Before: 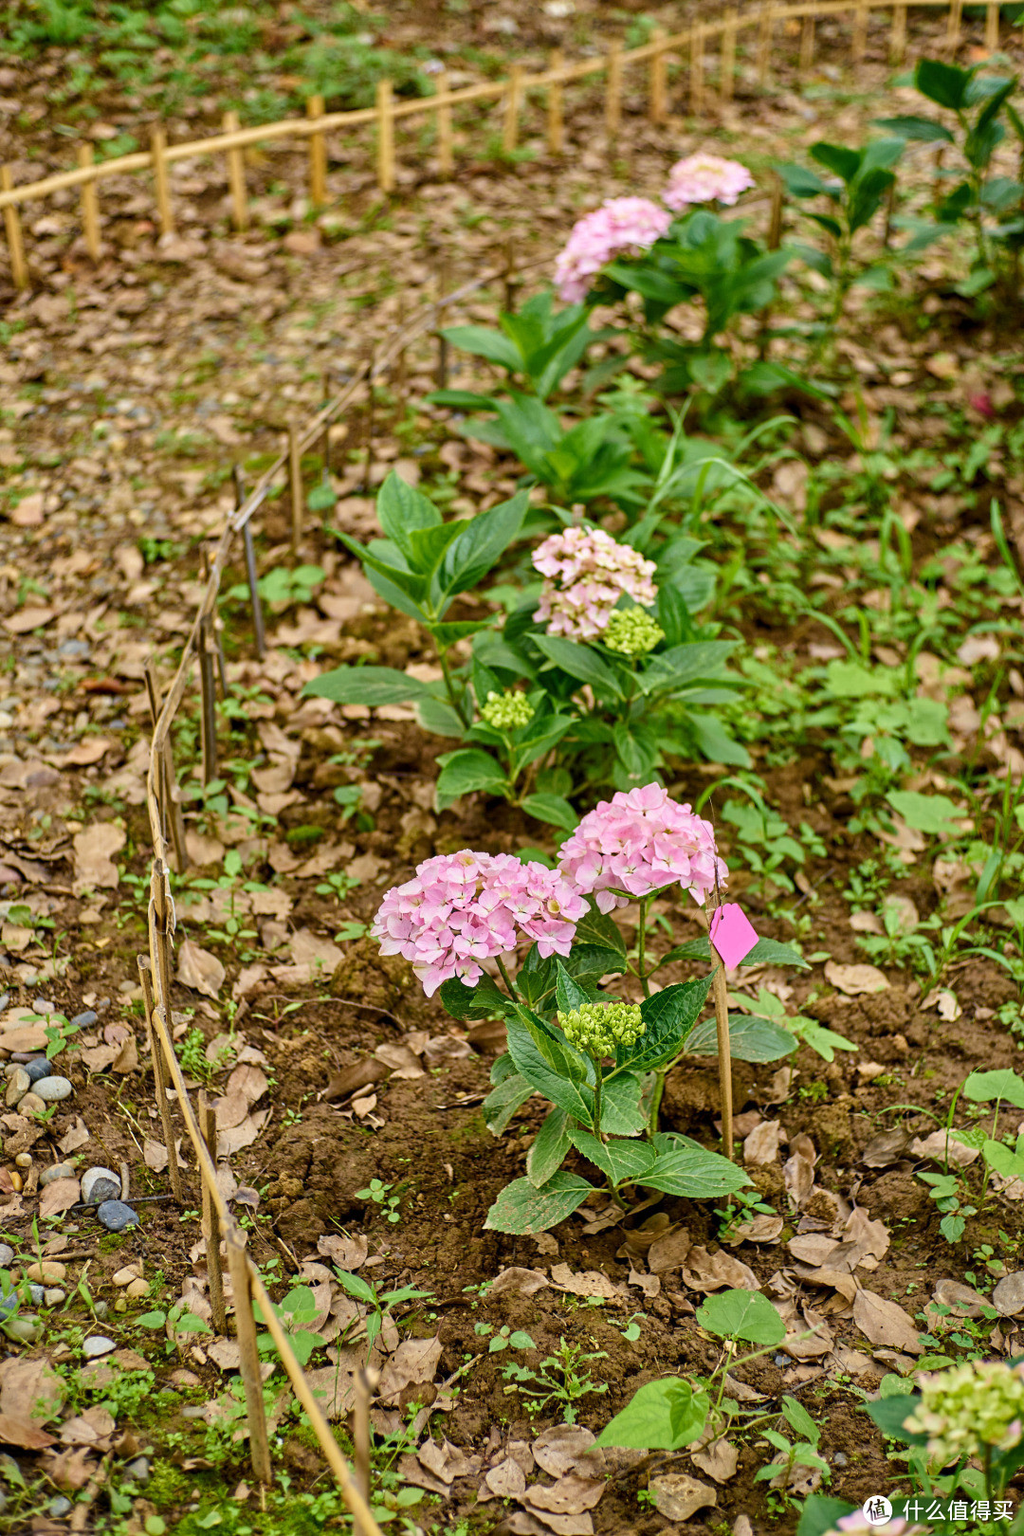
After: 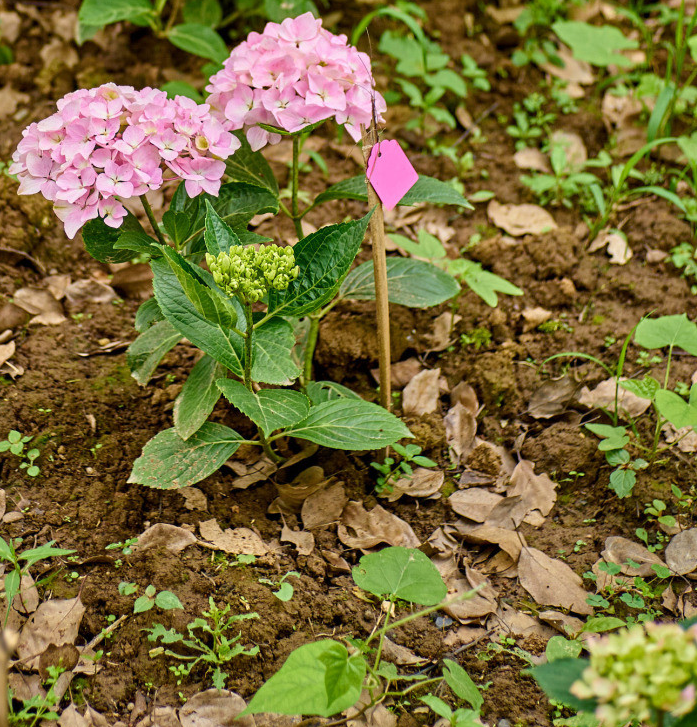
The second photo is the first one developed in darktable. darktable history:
crop and rotate: left 35.429%, top 50.187%, bottom 4.918%
